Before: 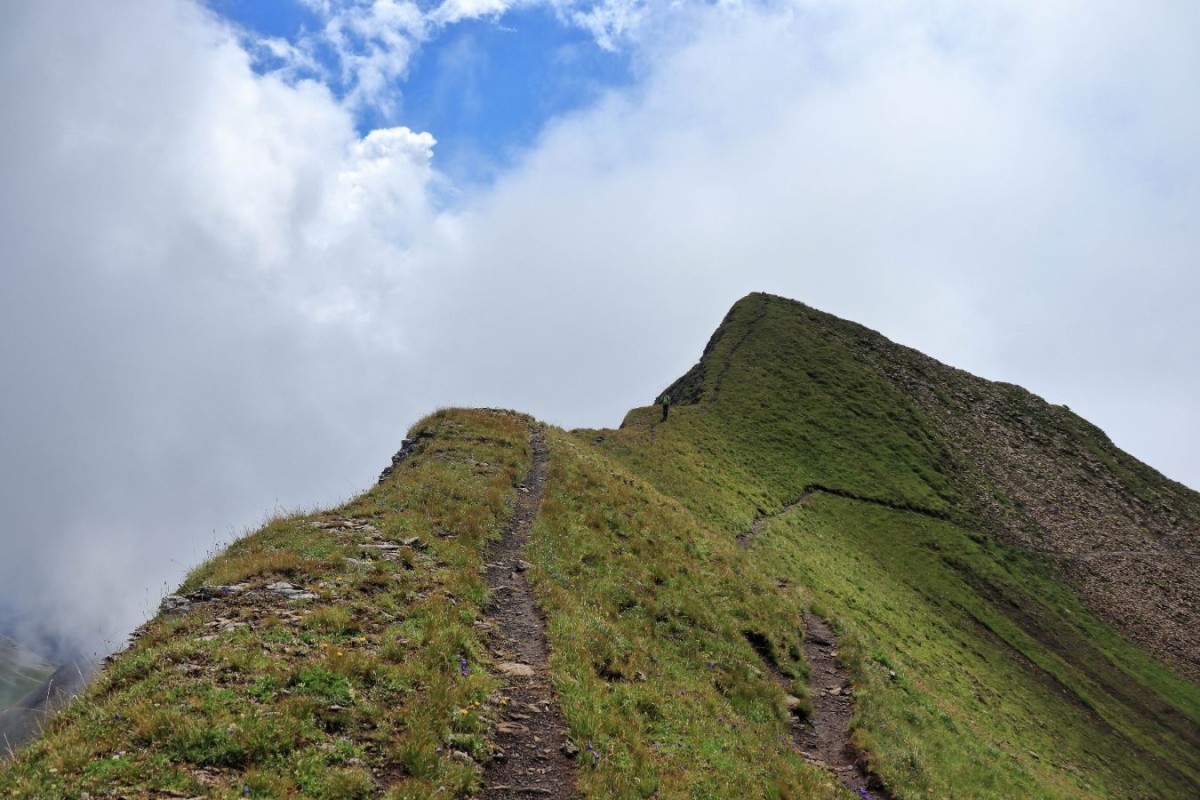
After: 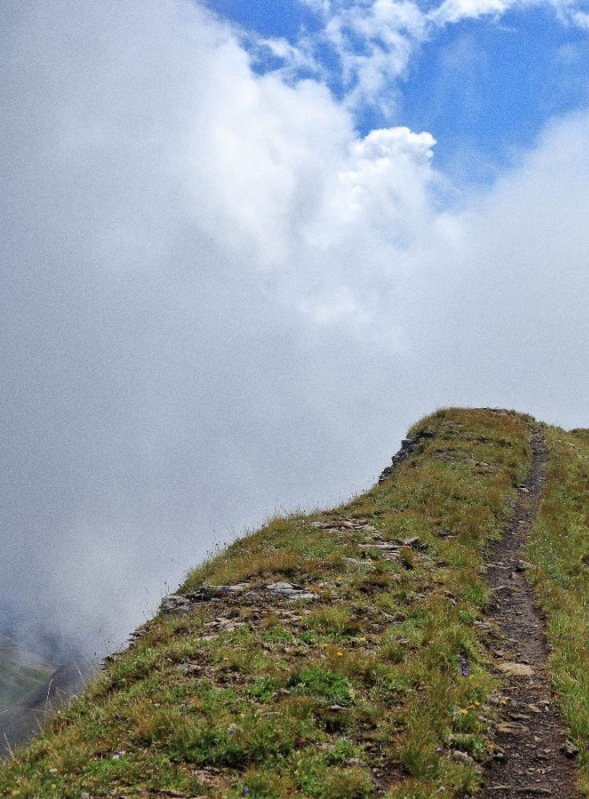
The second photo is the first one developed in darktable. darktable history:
grain: coarseness 0.09 ISO
crop and rotate: left 0%, top 0%, right 50.845%
